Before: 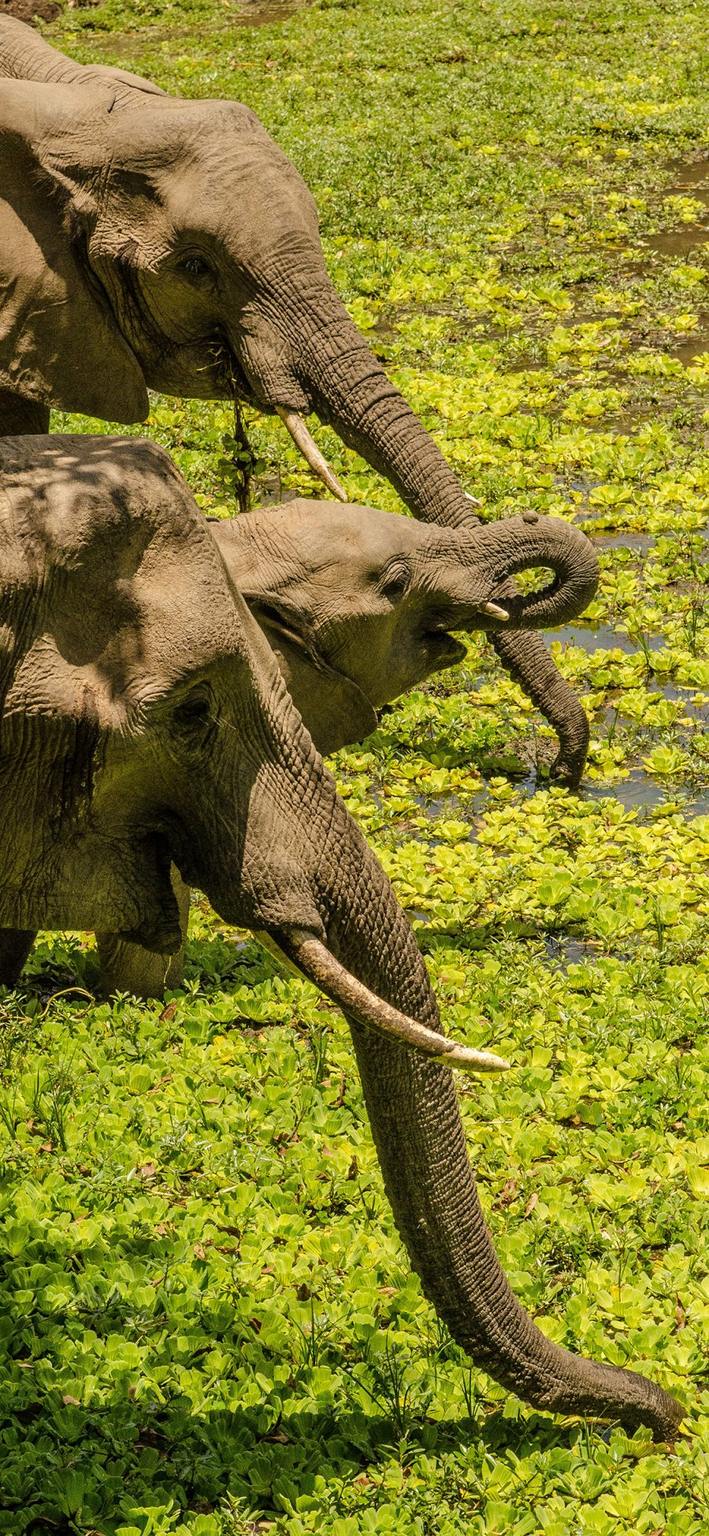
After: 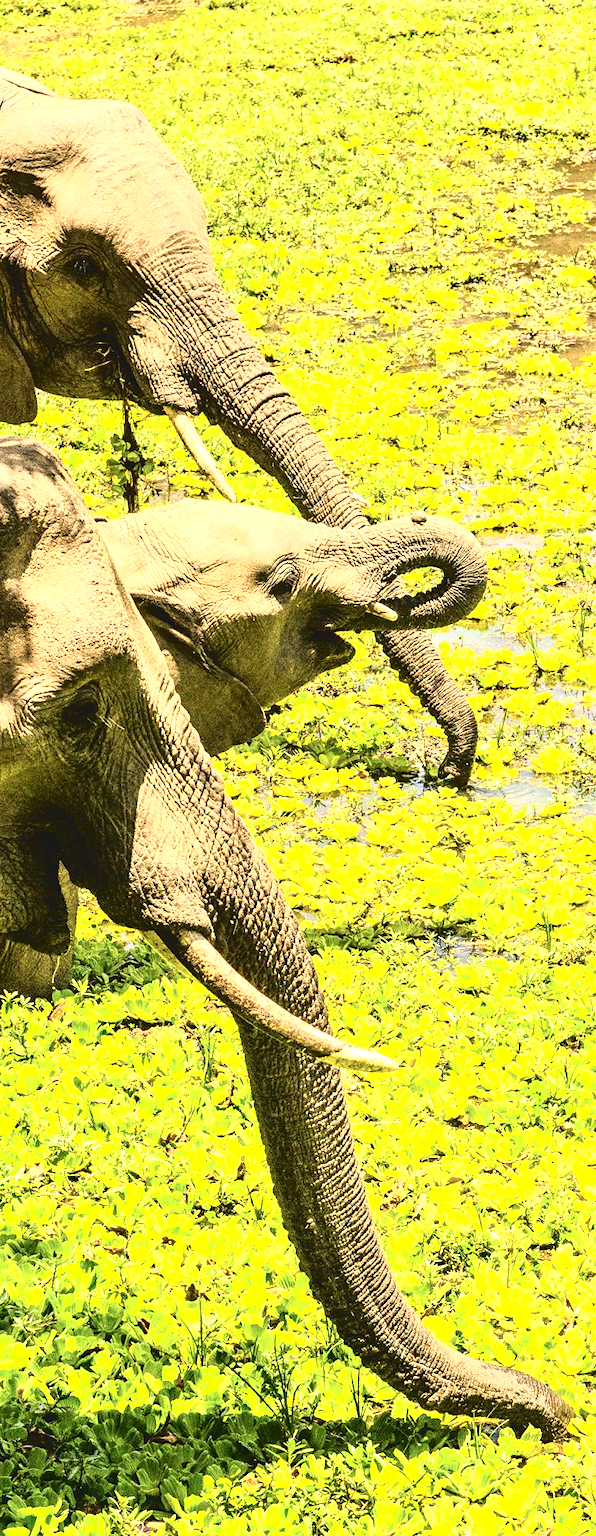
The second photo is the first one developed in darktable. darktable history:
tone curve: curves: ch0 [(0, 0) (0.003, 0.082) (0.011, 0.082) (0.025, 0.088) (0.044, 0.088) (0.069, 0.093) (0.1, 0.101) (0.136, 0.109) (0.177, 0.129) (0.224, 0.155) (0.277, 0.214) (0.335, 0.289) (0.399, 0.378) (0.468, 0.476) (0.543, 0.589) (0.623, 0.713) (0.709, 0.826) (0.801, 0.908) (0.898, 0.98) (1, 1)], color space Lab, independent channels, preserve colors none
levels: white 99.91%
crop: left 15.888%
exposure: black level correction 0, exposure 1.46 EV, compensate highlight preservation false
